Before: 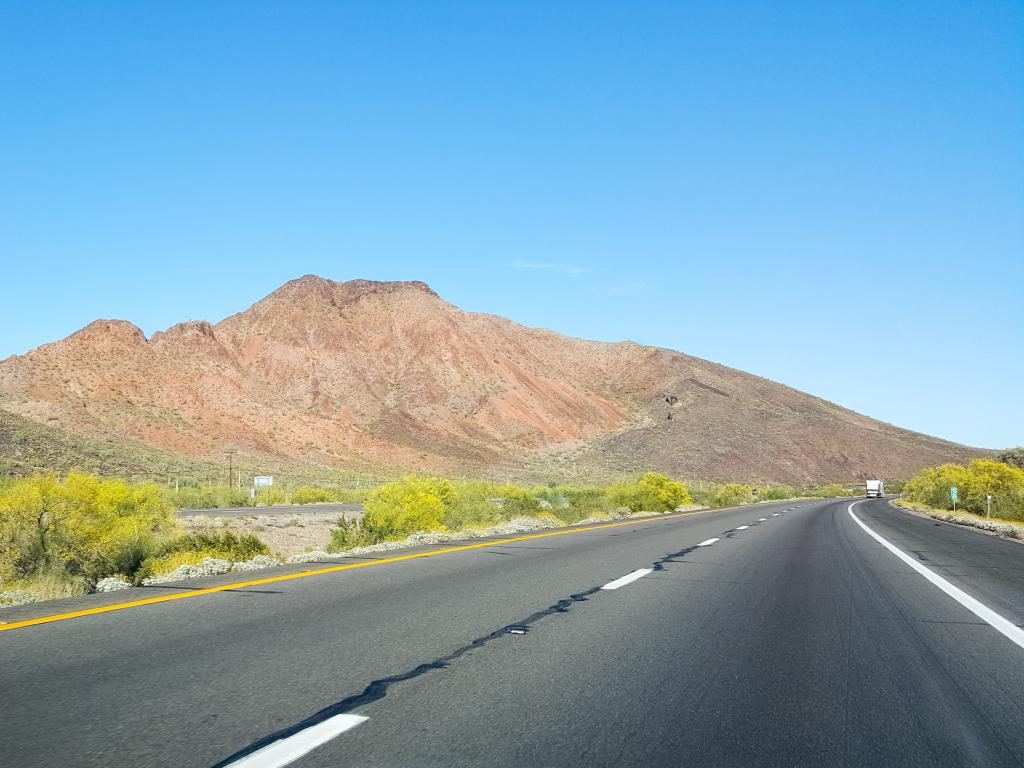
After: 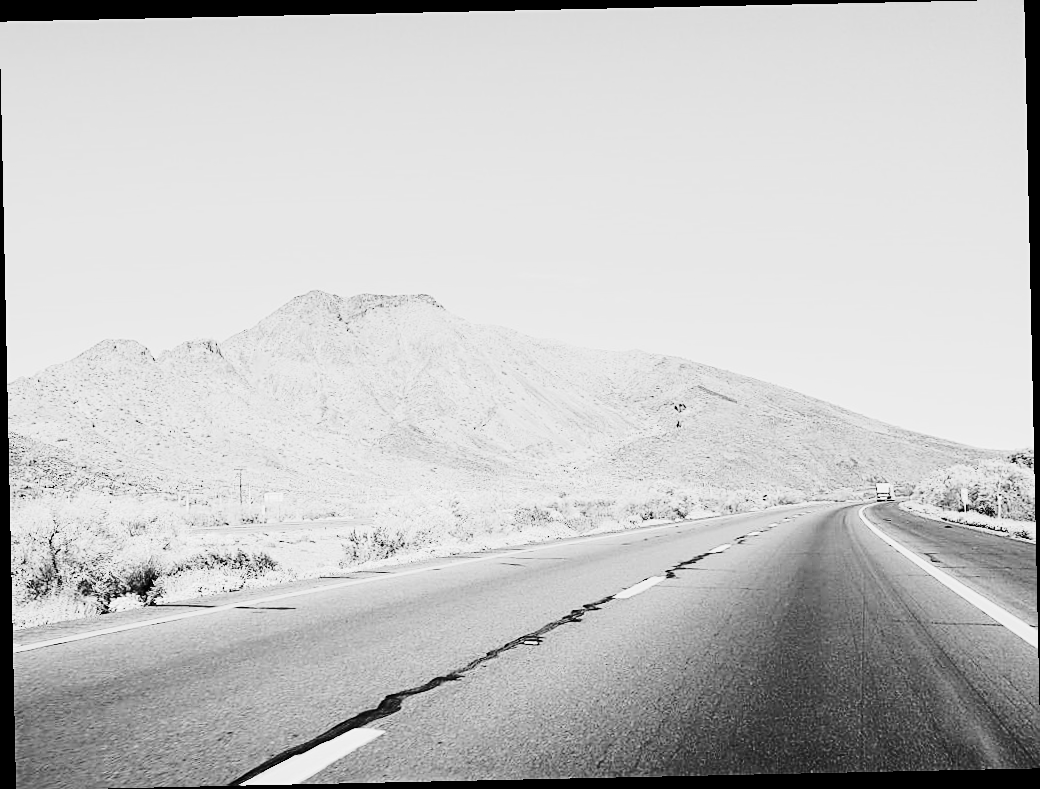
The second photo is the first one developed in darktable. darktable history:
sharpen: on, module defaults
base curve: curves: ch0 [(0, 0) (0.028, 0.03) (0.121, 0.232) (0.46, 0.748) (0.859, 0.968) (1, 1)], preserve colors none
monochrome: a -92.57, b 58.91
white balance: red 1, blue 1
rotate and perspective: rotation -1.24°, automatic cropping off
tone curve: curves: ch0 [(0, 0) (0.071, 0.047) (0.266, 0.26) (0.491, 0.552) (0.753, 0.818) (1, 0.983)]; ch1 [(0, 0) (0.346, 0.307) (0.408, 0.369) (0.463, 0.443) (0.482, 0.493) (0.502, 0.5) (0.517, 0.518) (0.546, 0.576) (0.588, 0.643) (0.651, 0.709) (1, 1)]; ch2 [(0, 0) (0.346, 0.34) (0.434, 0.46) (0.485, 0.494) (0.5, 0.494) (0.517, 0.503) (0.535, 0.545) (0.583, 0.634) (0.625, 0.686) (1, 1)], color space Lab, independent channels, preserve colors none
tone equalizer: -8 EV -0.75 EV, -7 EV -0.7 EV, -6 EV -0.6 EV, -5 EV -0.4 EV, -3 EV 0.4 EV, -2 EV 0.6 EV, -1 EV 0.7 EV, +0 EV 0.75 EV, edges refinement/feathering 500, mask exposure compensation -1.57 EV, preserve details no
